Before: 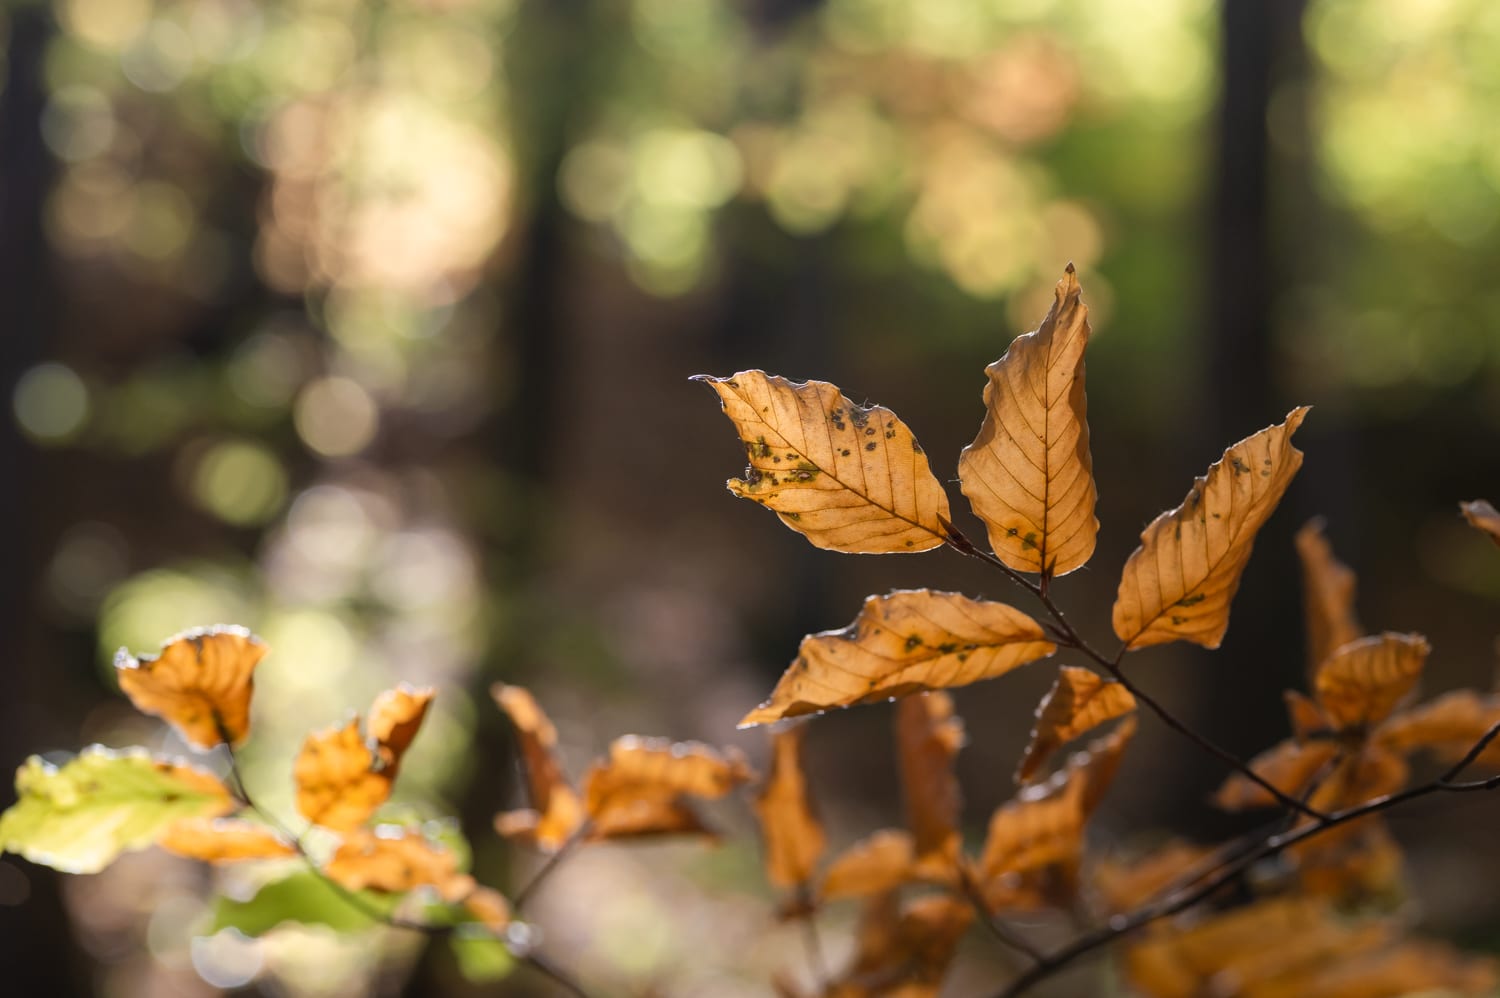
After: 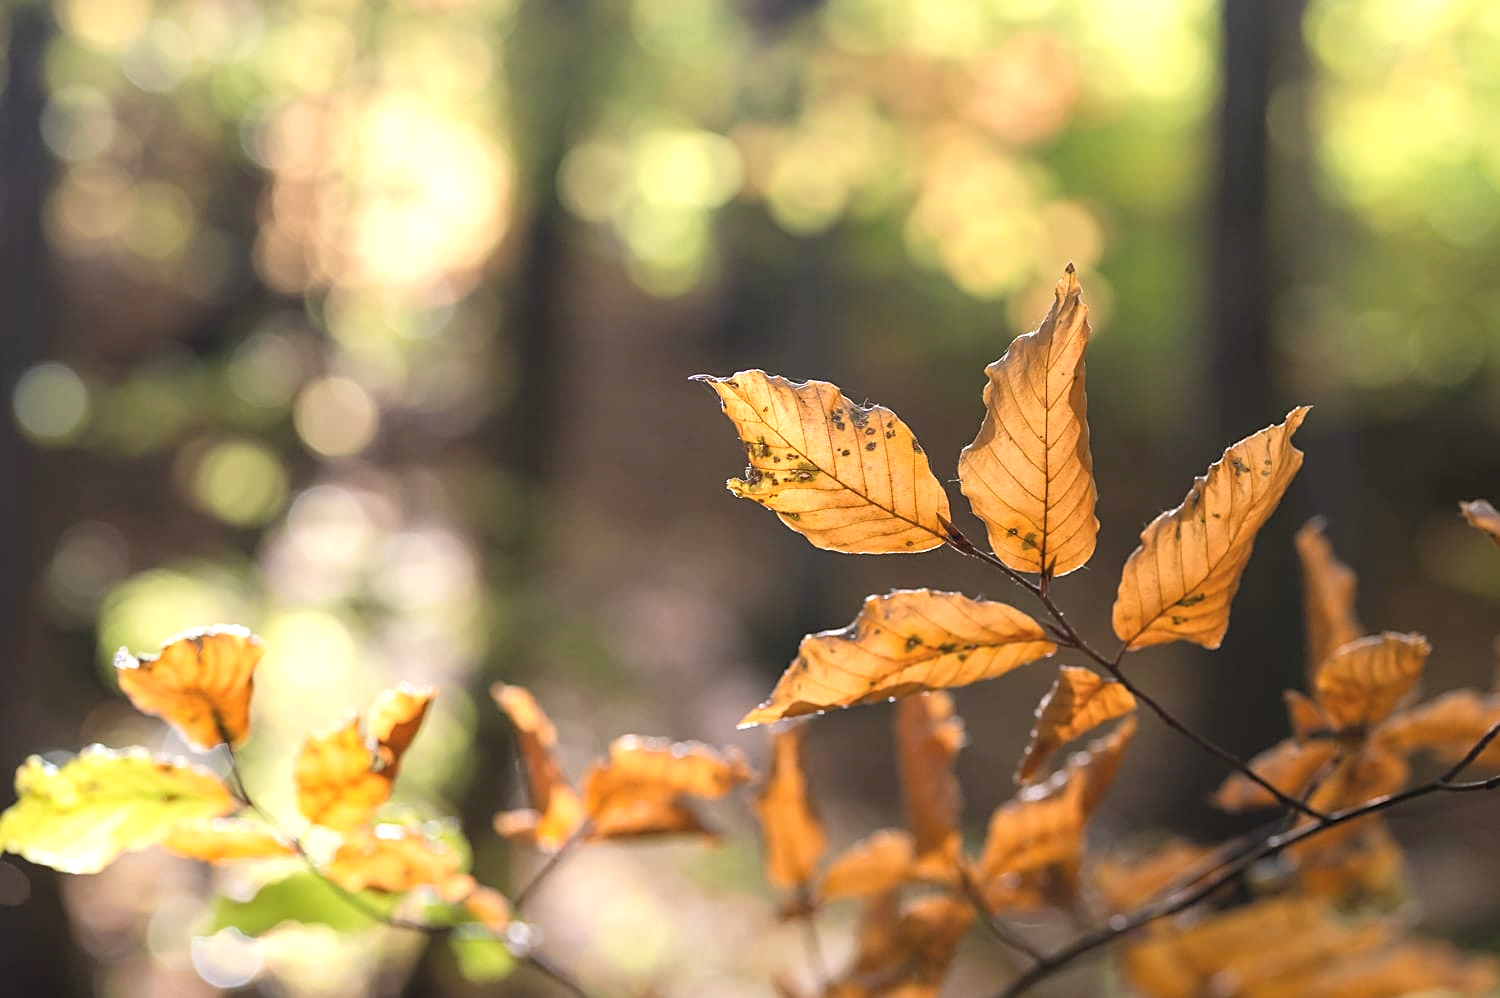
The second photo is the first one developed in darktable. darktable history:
exposure: exposure 0.559 EV, compensate highlight preservation false
sharpen: on, module defaults
contrast brightness saturation: brightness 0.119
tone equalizer: edges refinement/feathering 500, mask exposure compensation -1.57 EV, preserve details no
